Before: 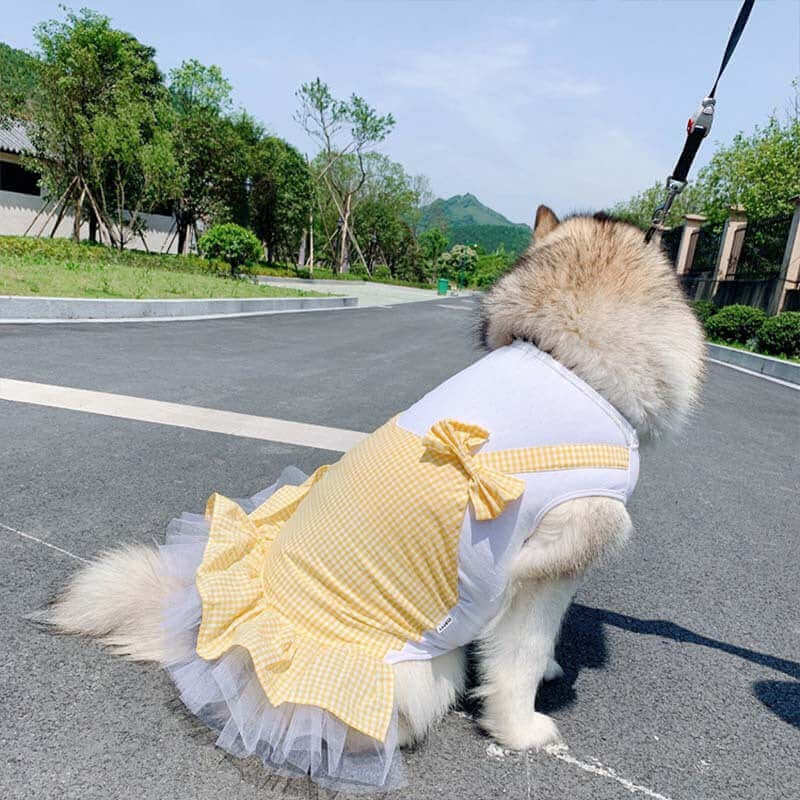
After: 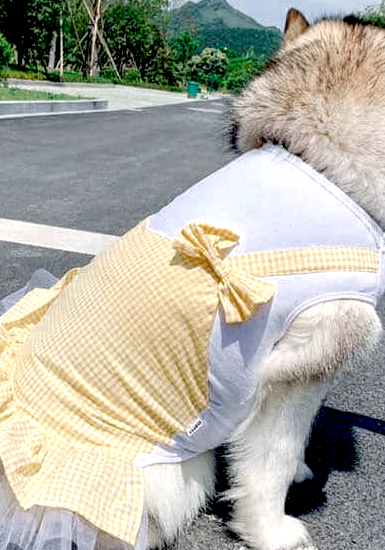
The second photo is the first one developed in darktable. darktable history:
crop: left 31.348%, top 24.67%, right 20.446%, bottom 6.468%
exposure: black level correction 0.031, exposure 0.326 EV, compensate highlight preservation false
color zones: curves: ch0 [(0, 0.5) (0.125, 0.4) (0.25, 0.5) (0.375, 0.4) (0.5, 0.4) (0.625, 0.35) (0.75, 0.35) (0.875, 0.5)]; ch1 [(0, 0.35) (0.125, 0.45) (0.25, 0.35) (0.375, 0.35) (0.5, 0.35) (0.625, 0.35) (0.75, 0.45) (0.875, 0.35)]; ch2 [(0, 0.6) (0.125, 0.5) (0.25, 0.5) (0.375, 0.6) (0.5, 0.6) (0.625, 0.5) (0.75, 0.5) (0.875, 0.5)]
local contrast: on, module defaults
